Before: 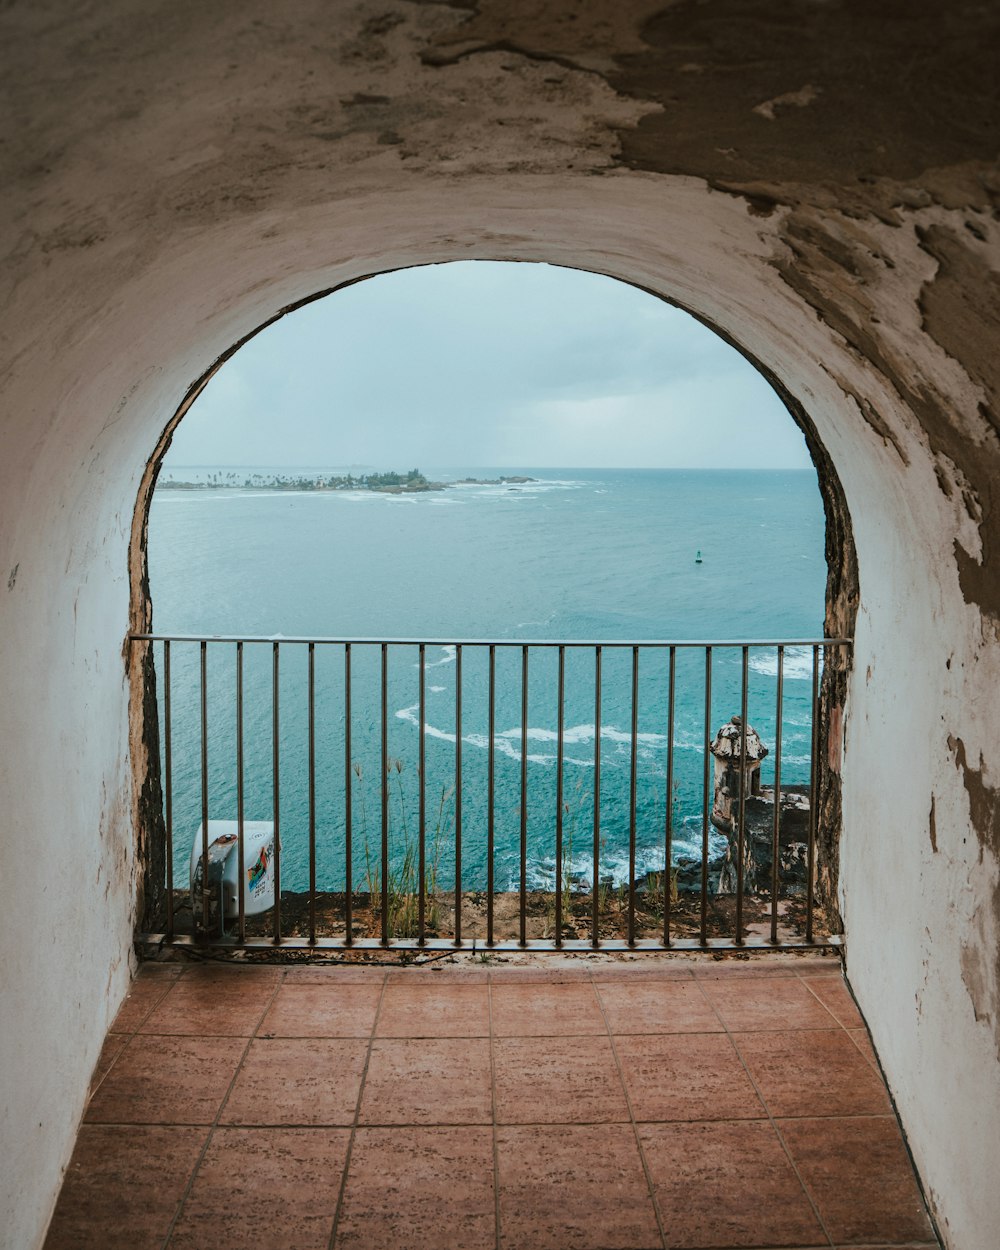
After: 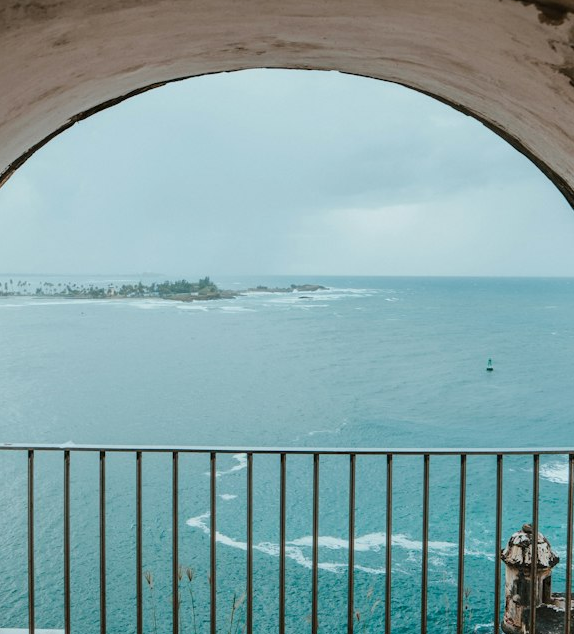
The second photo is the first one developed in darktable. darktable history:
crop: left 20.938%, top 15.397%, right 21.589%, bottom 33.806%
